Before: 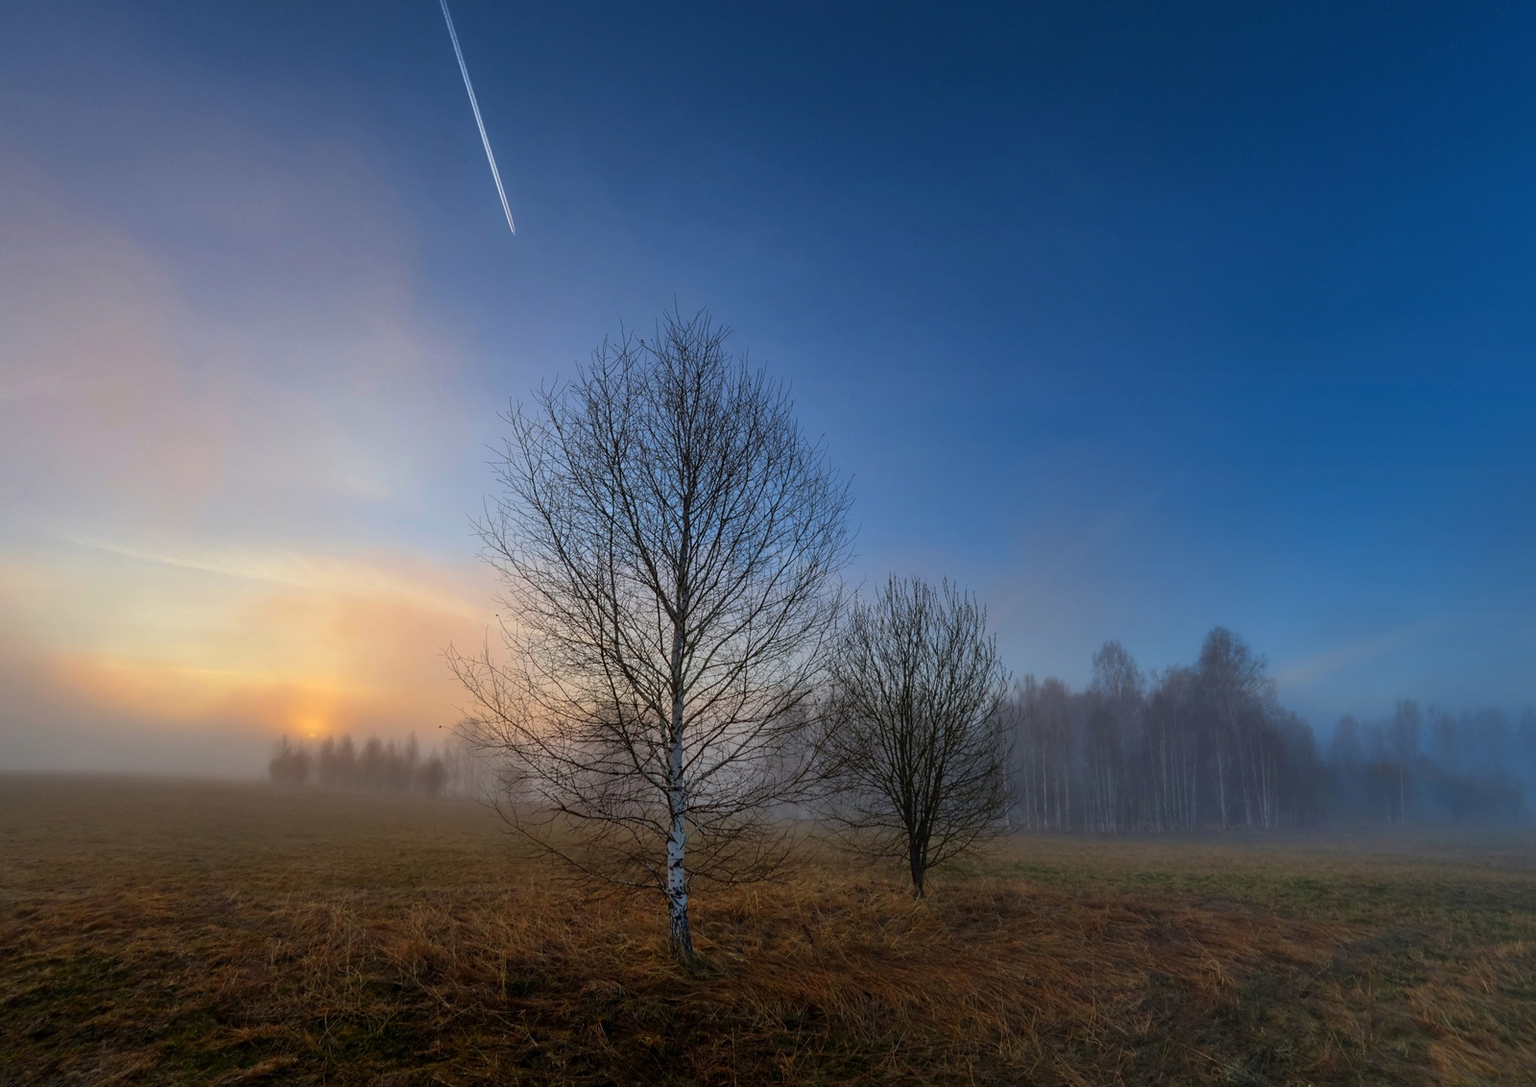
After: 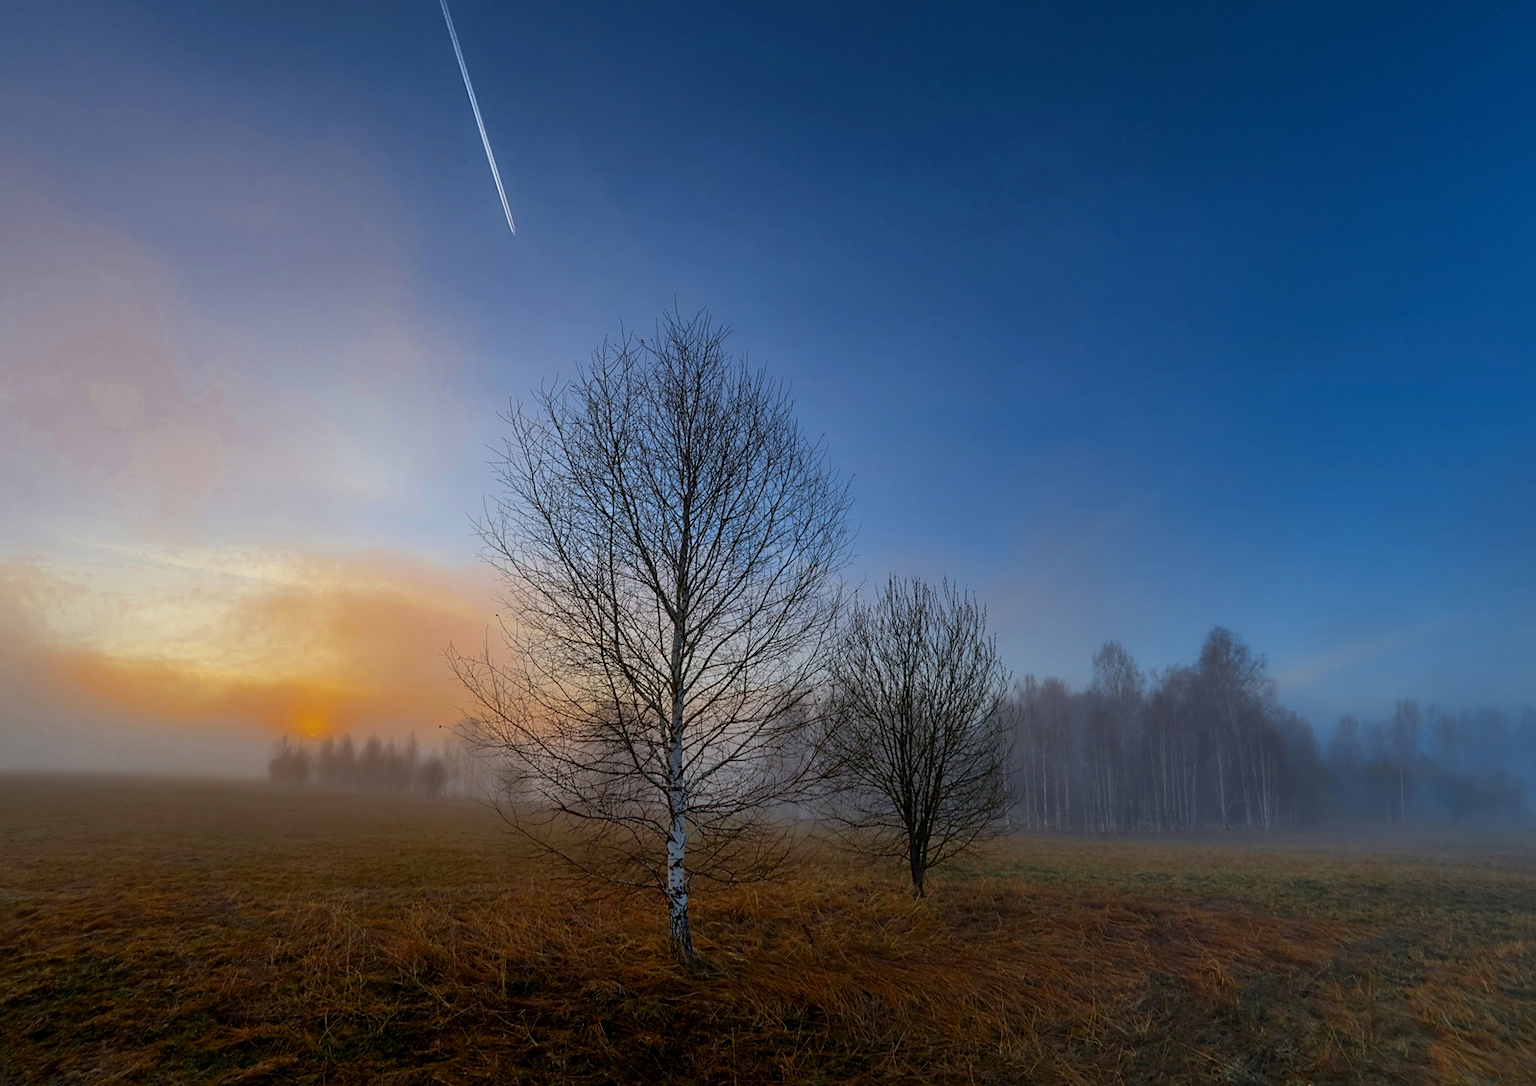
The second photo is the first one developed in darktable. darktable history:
exposure: black level correction 0.001, compensate highlight preservation false
sharpen: amount 0.204
color zones: curves: ch0 [(0.11, 0.396) (0.195, 0.36) (0.25, 0.5) (0.303, 0.412) (0.357, 0.544) (0.75, 0.5) (0.967, 0.328)]; ch1 [(0, 0.468) (0.112, 0.512) (0.202, 0.6) (0.25, 0.5) (0.307, 0.352) (0.357, 0.544) (0.75, 0.5) (0.963, 0.524)]
